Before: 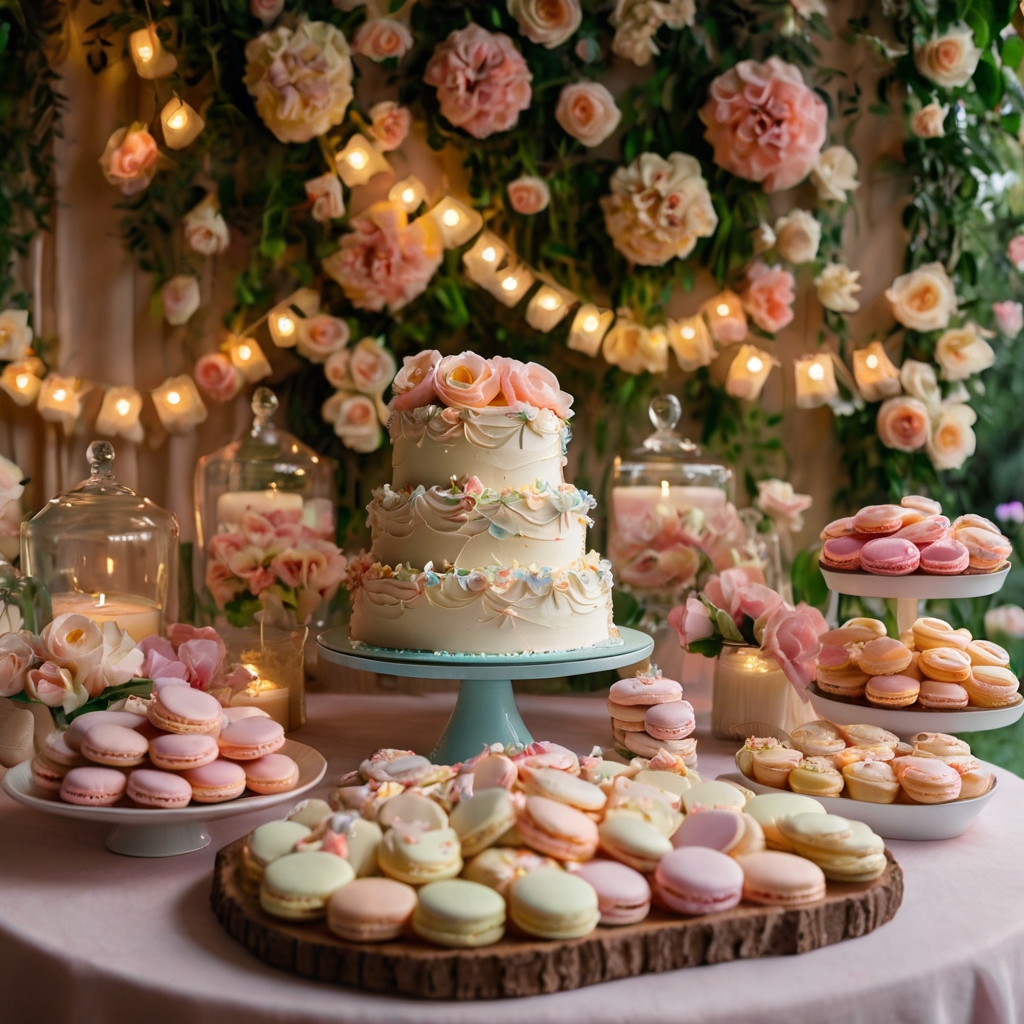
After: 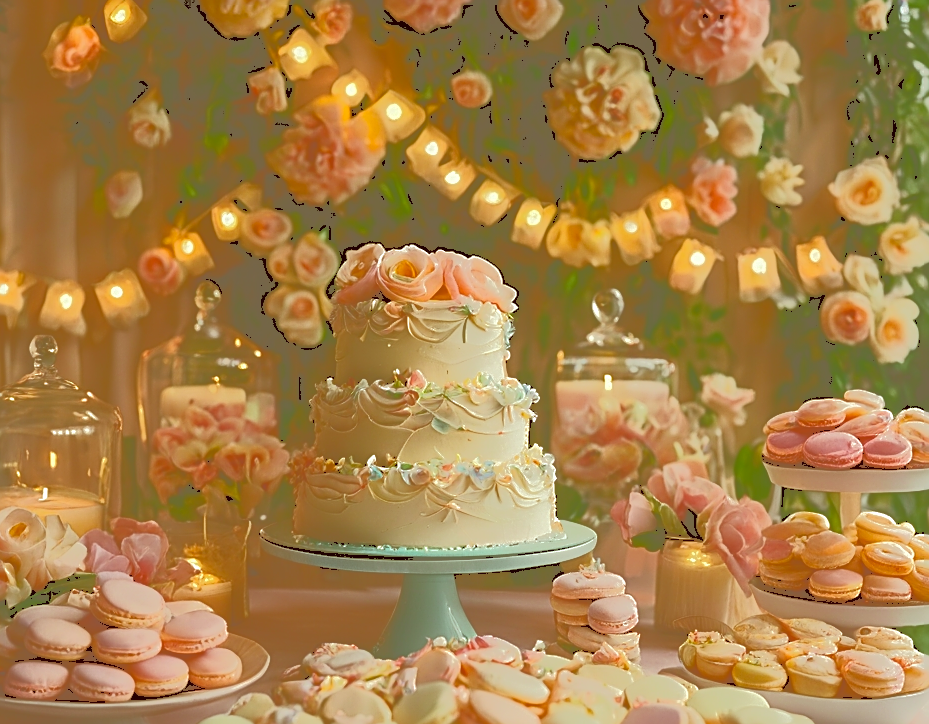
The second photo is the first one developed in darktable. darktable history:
crop: left 5.615%, top 10.385%, right 3.655%, bottom 18.868%
color zones: curves: ch0 [(0.068, 0.464) (0.25, 0.5) (0.48, 0.508) (0.75, 0.536) (0.886, 0.476) (0.967, 0.456)]; ch1 [(0.066, 0.456) (0.25, 0.5) (0.616, 0.508) (0.746, 0.56) (0.934, 0.444)]
color correction: highlights a* -5.46, highlights b* 9.8, shadows a* 9.78, shadows b* 24.93
sharpen: amount 1.011
tone curve: curves: ch0 [(0, 0) (0.003, 0.437) (0.011, 0.438) (0.025, 0.441) (0.044, 0.441) (0.069, 0.441) (0.1, 0.444) (0.136, 0.447) (0.177, 0.452) (0.224, 0.457) (0.277, 0.466) (0.335, 0.485) (0.399, 0.514) (0.468, 0.558) (0.543, 0.616) (0.623, 0.686) (0.709, 0.76) (0.801, 0.803) (0.898, 0.825) (1, 1)], color space Lab, independent channels, preserve colors none
